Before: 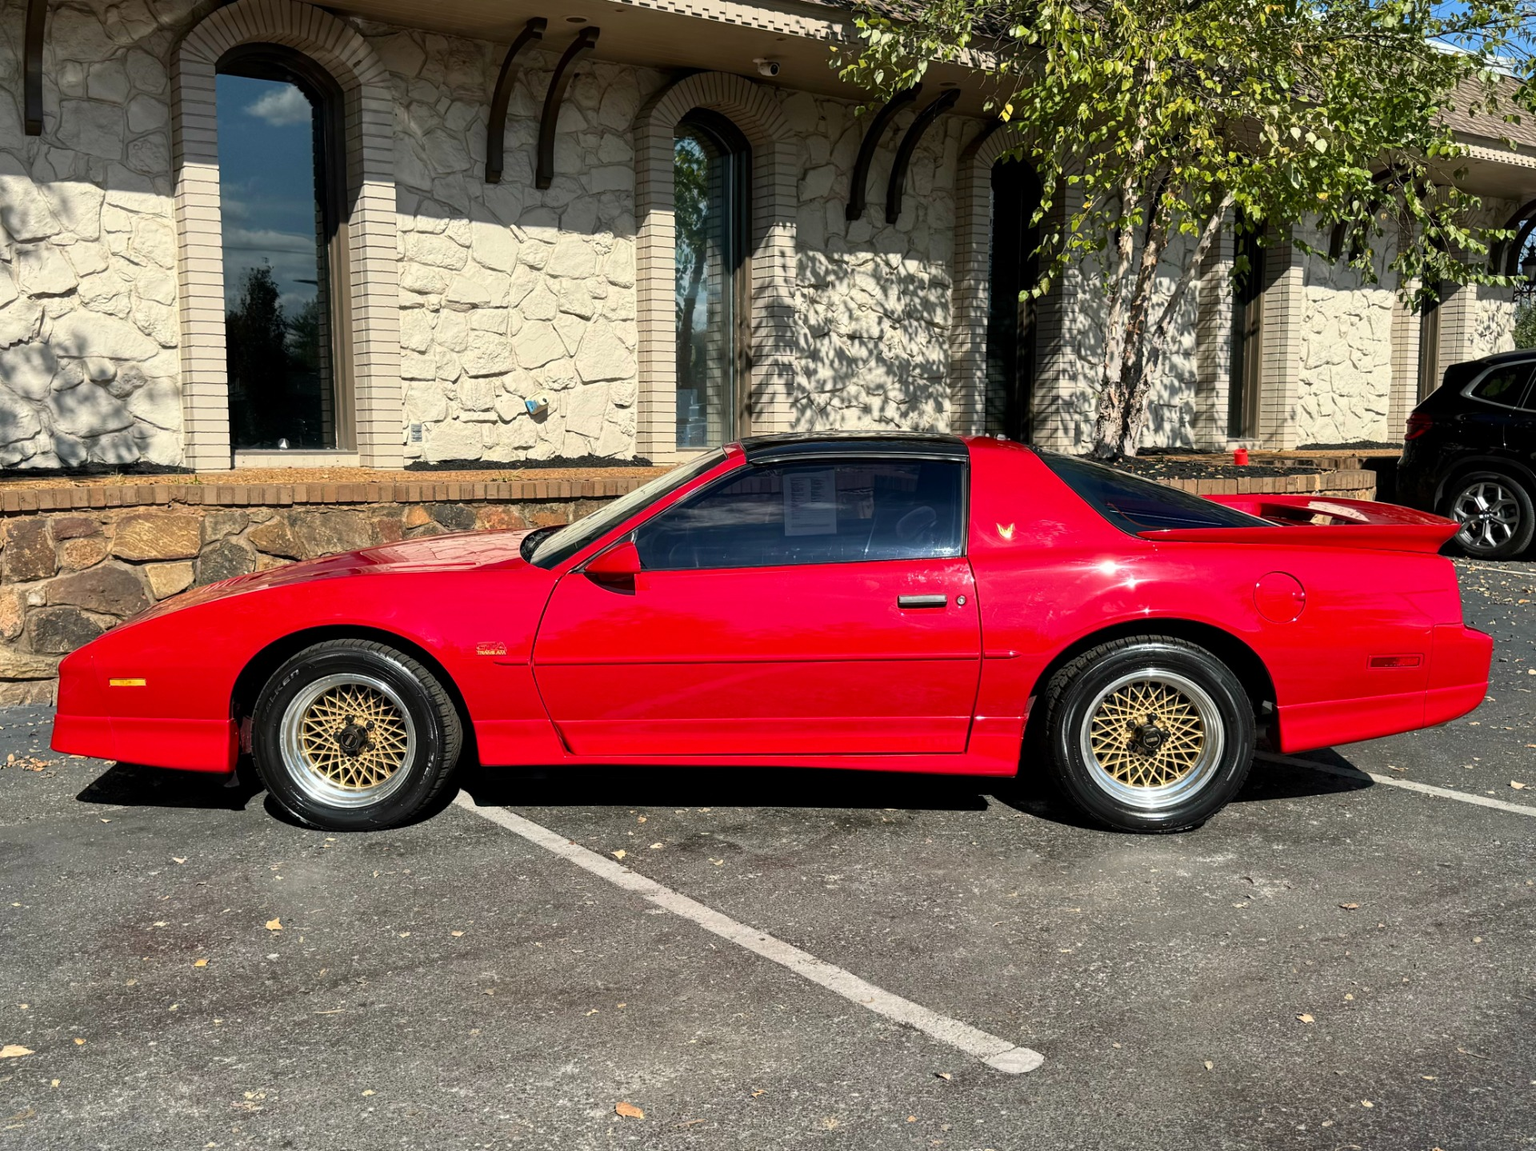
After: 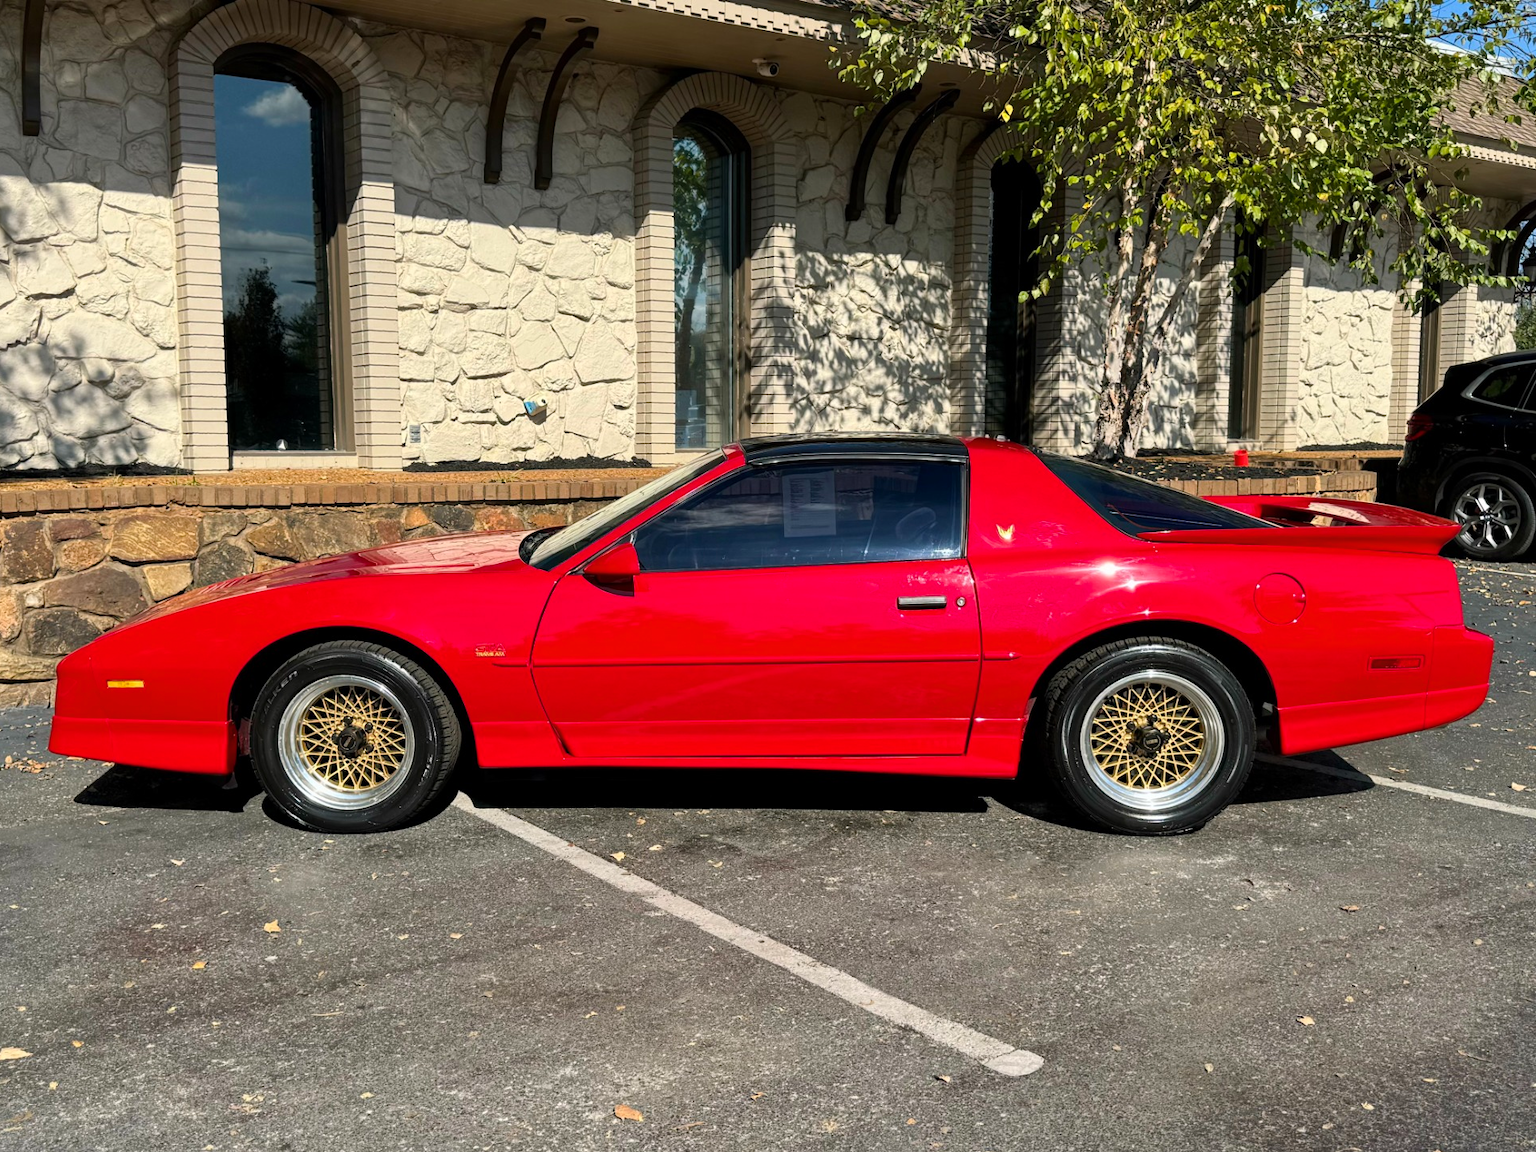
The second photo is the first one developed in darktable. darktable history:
crop and rotate: left 0.162%, bottom 0.004%
color balance rgb: highlights gain › chroma 0.27%, highlights gain › hue 332.73°, perceptual saturation grading › global saturation 0.468%, perceptual saturation grading › mid-tones 11.426%, global vibrance 20%
